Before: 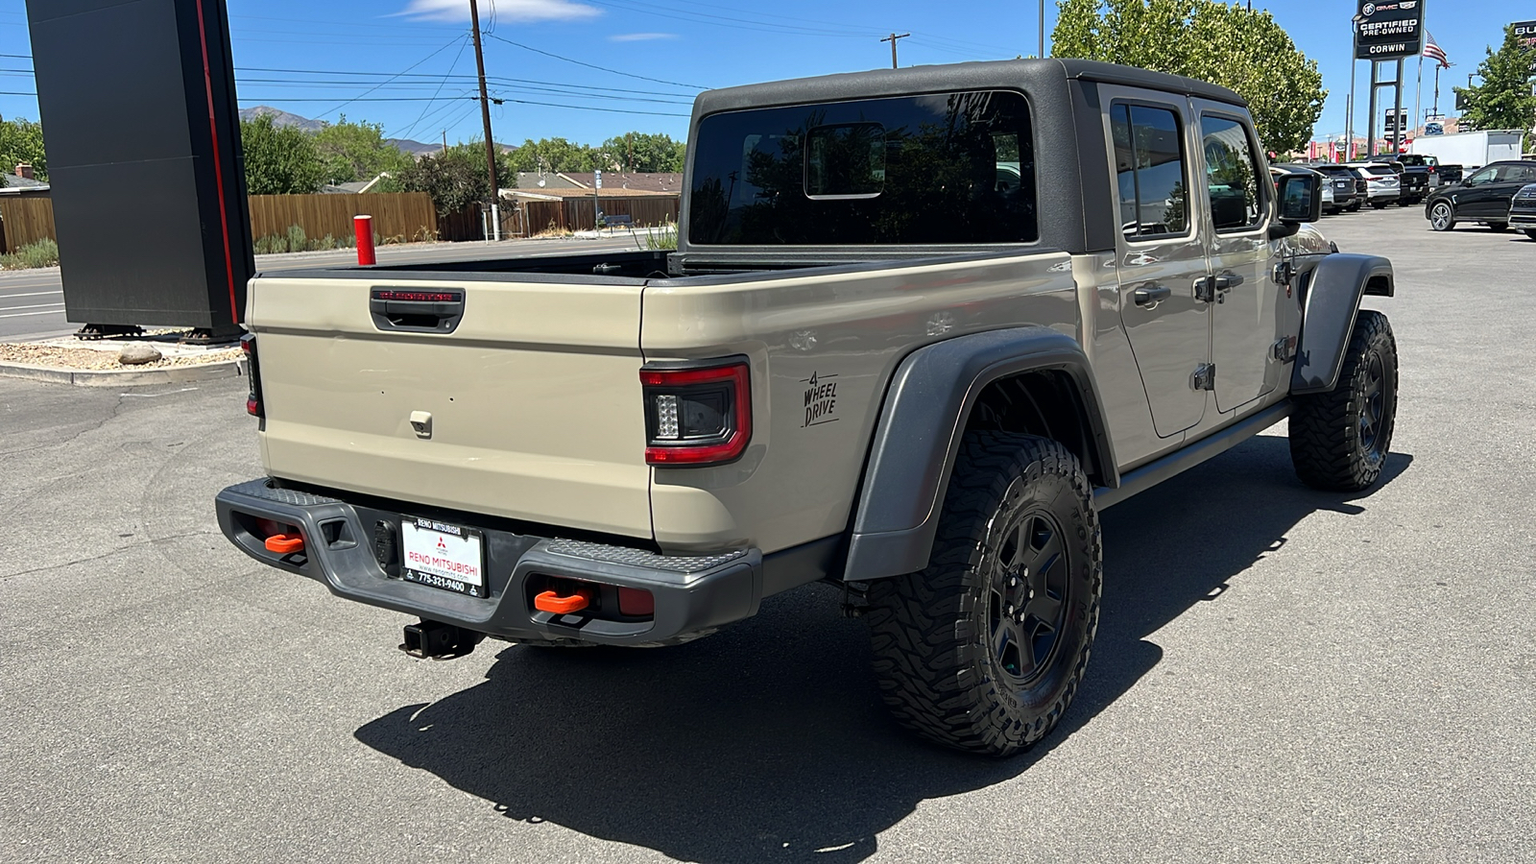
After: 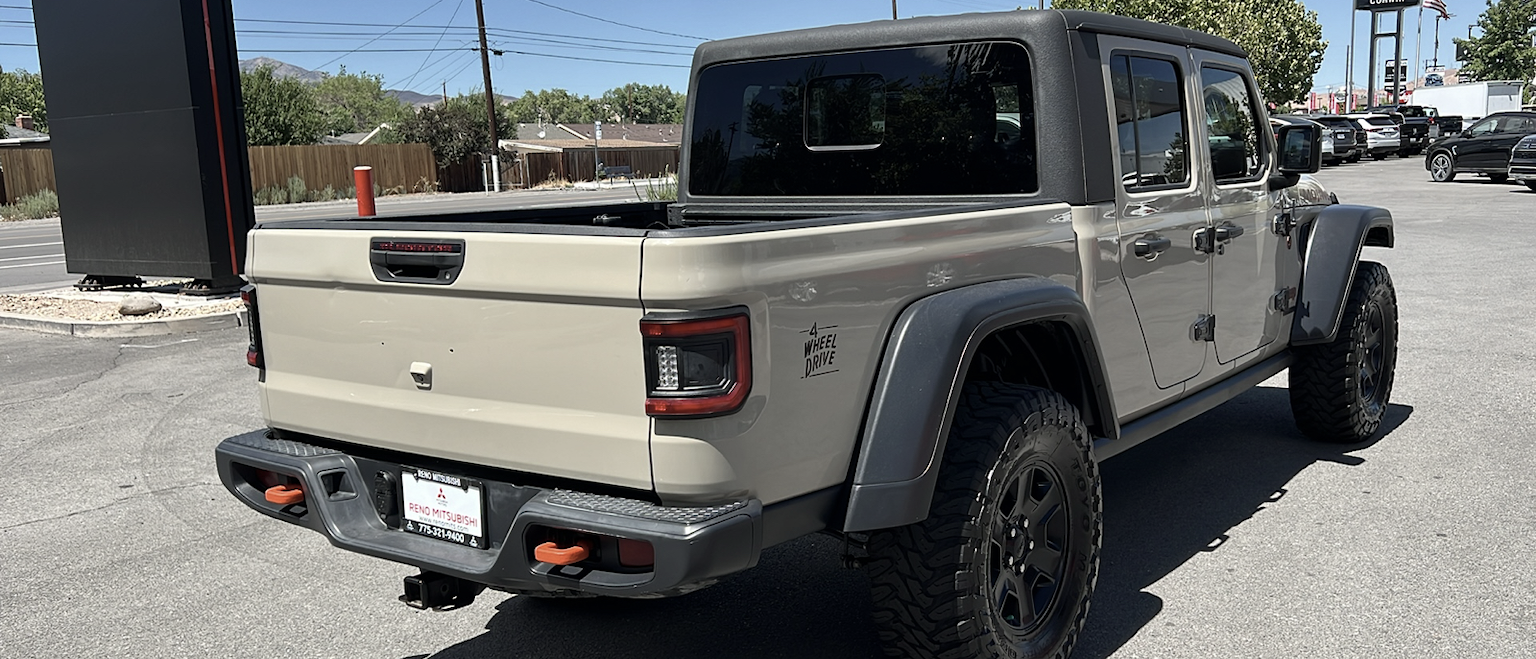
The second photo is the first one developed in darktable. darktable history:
contrast brightness saturation: contrast 0.103, saturation -0.372
crop: top 5.693%, bottom 17.883%
